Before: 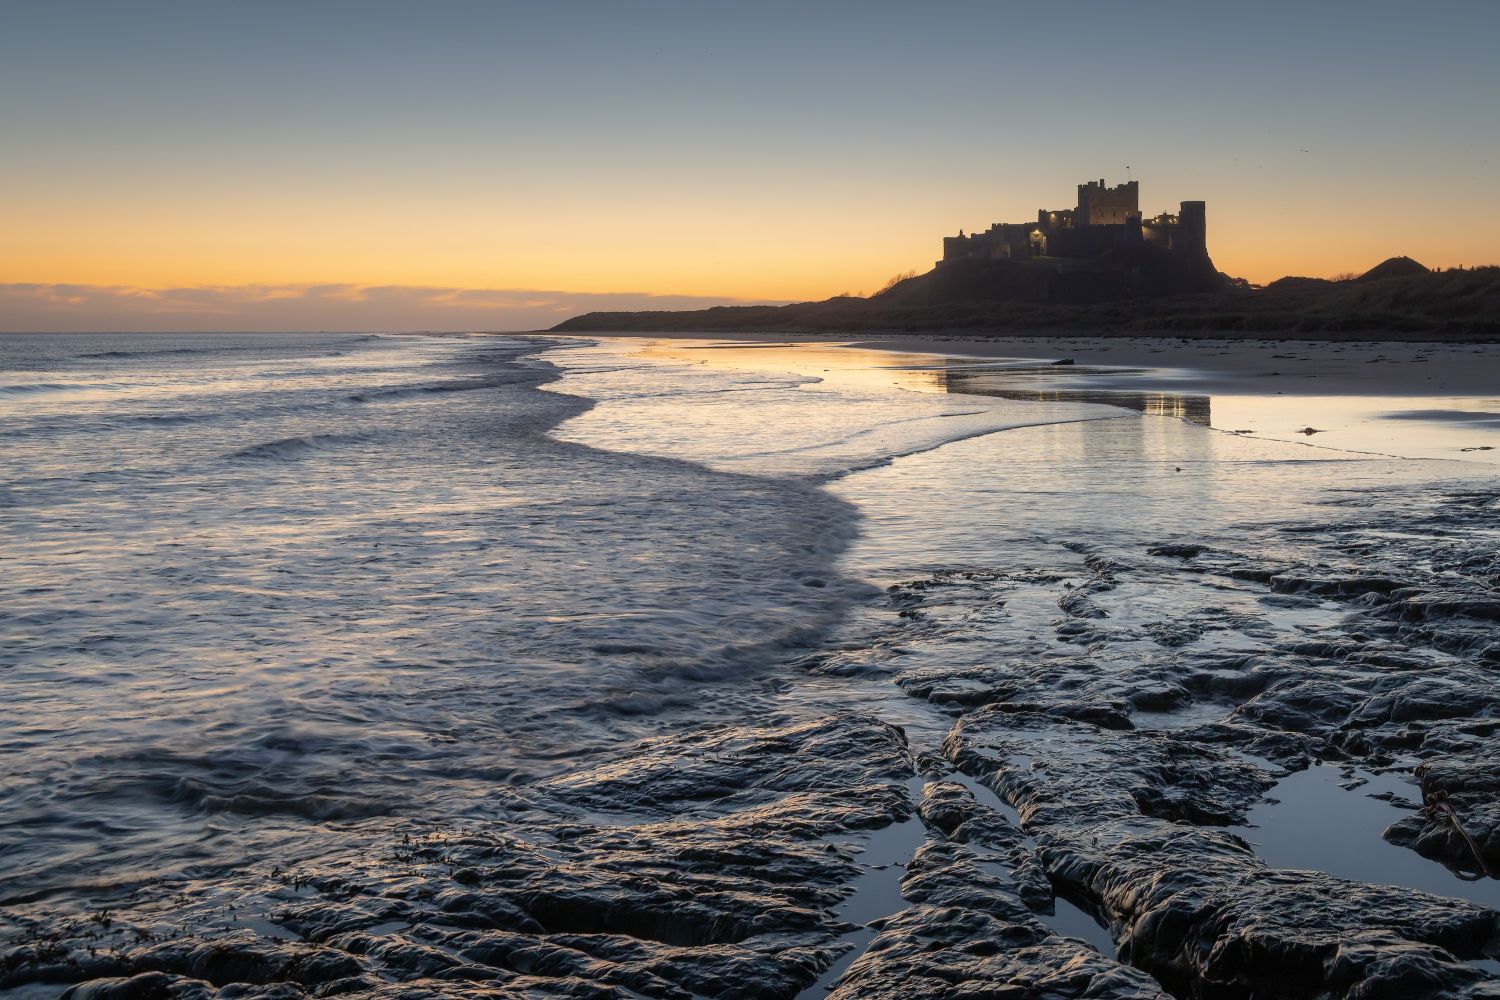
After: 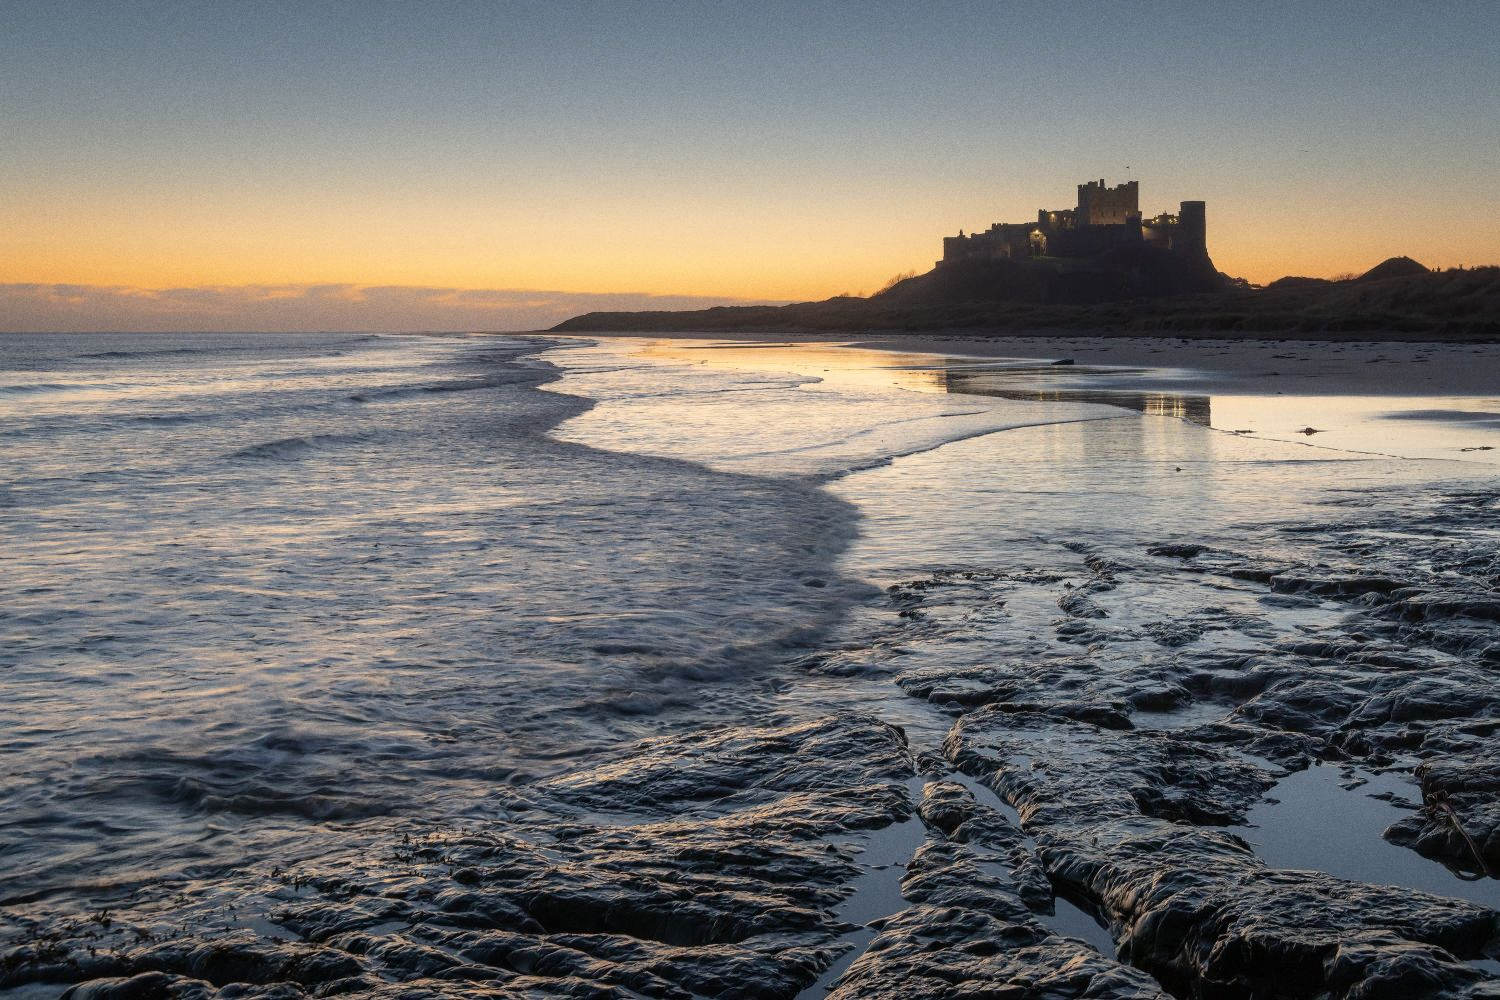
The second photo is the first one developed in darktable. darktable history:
grain: coarseness 0.09 ISO
rgb levels: preserve colors max RGB
